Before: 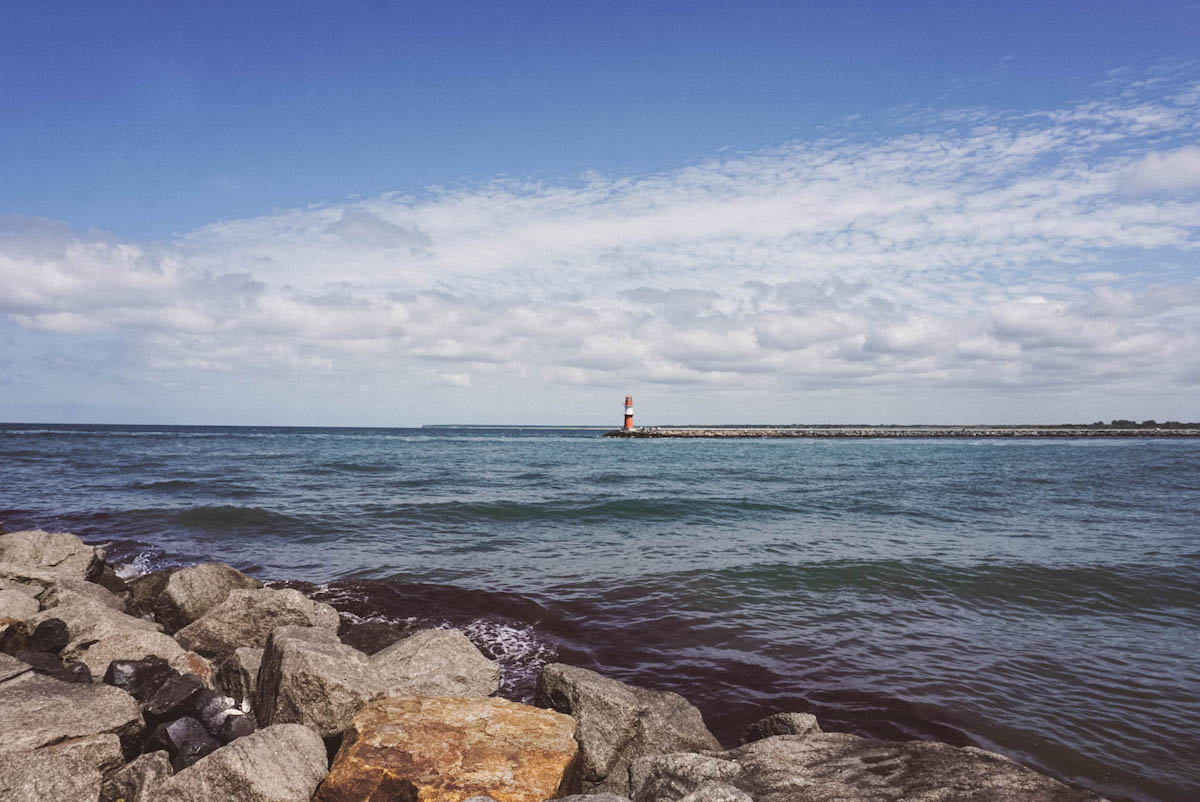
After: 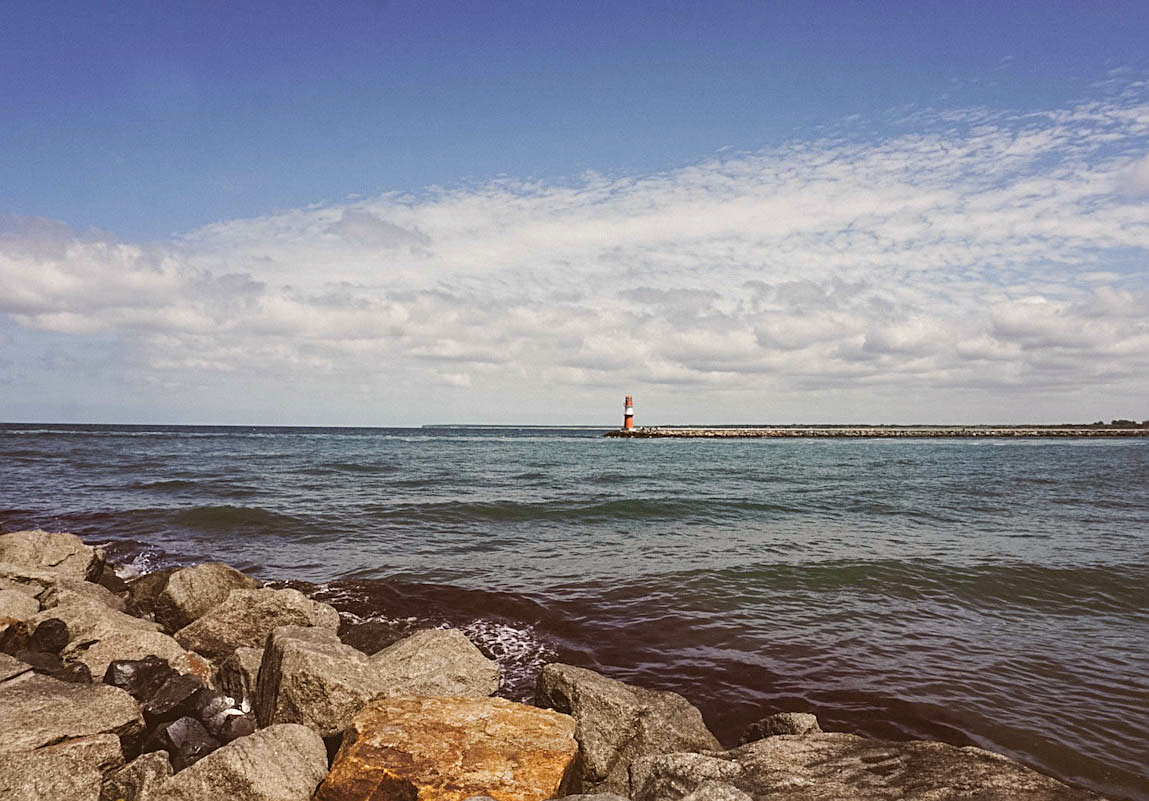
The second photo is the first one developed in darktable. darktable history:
crop: right 4.18%, bottom 0.028%
color balance rgb: power › chroma 2.489%, power › hue 68.3°, highlights gain › chroma 0.265%, highlights gain › hue 330.81°, perceptual saturation grading › global saturation 4.231%, global vibrance 9.557%
sharpen: radius 1.941
